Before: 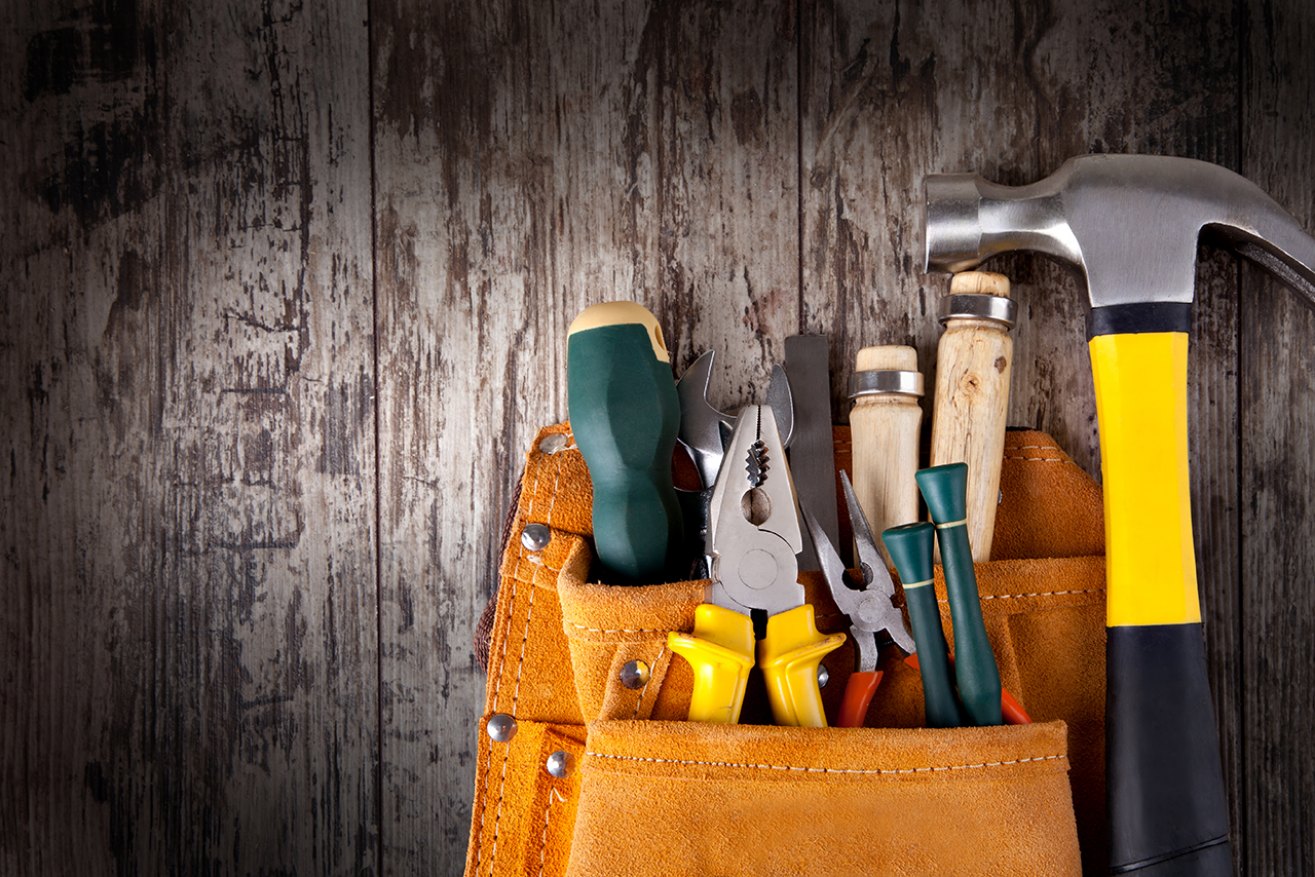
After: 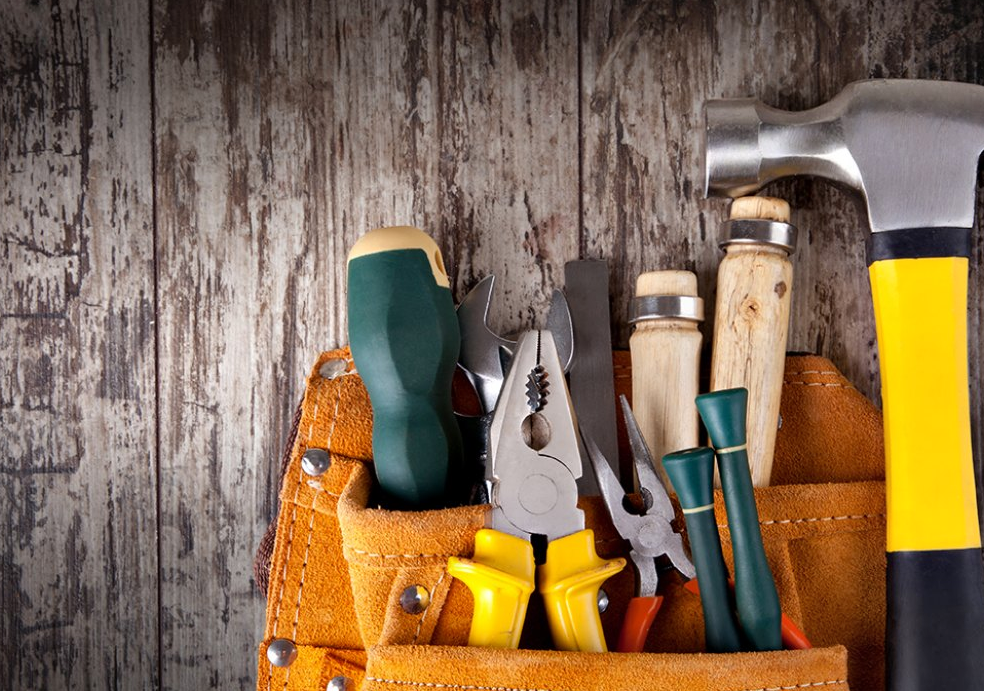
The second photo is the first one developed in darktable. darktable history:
crop: left 16.768%, top 8.653%, right 8.362%, bottom 12.485%
shadows and highlights: radius 133.83, soften with gaussian
